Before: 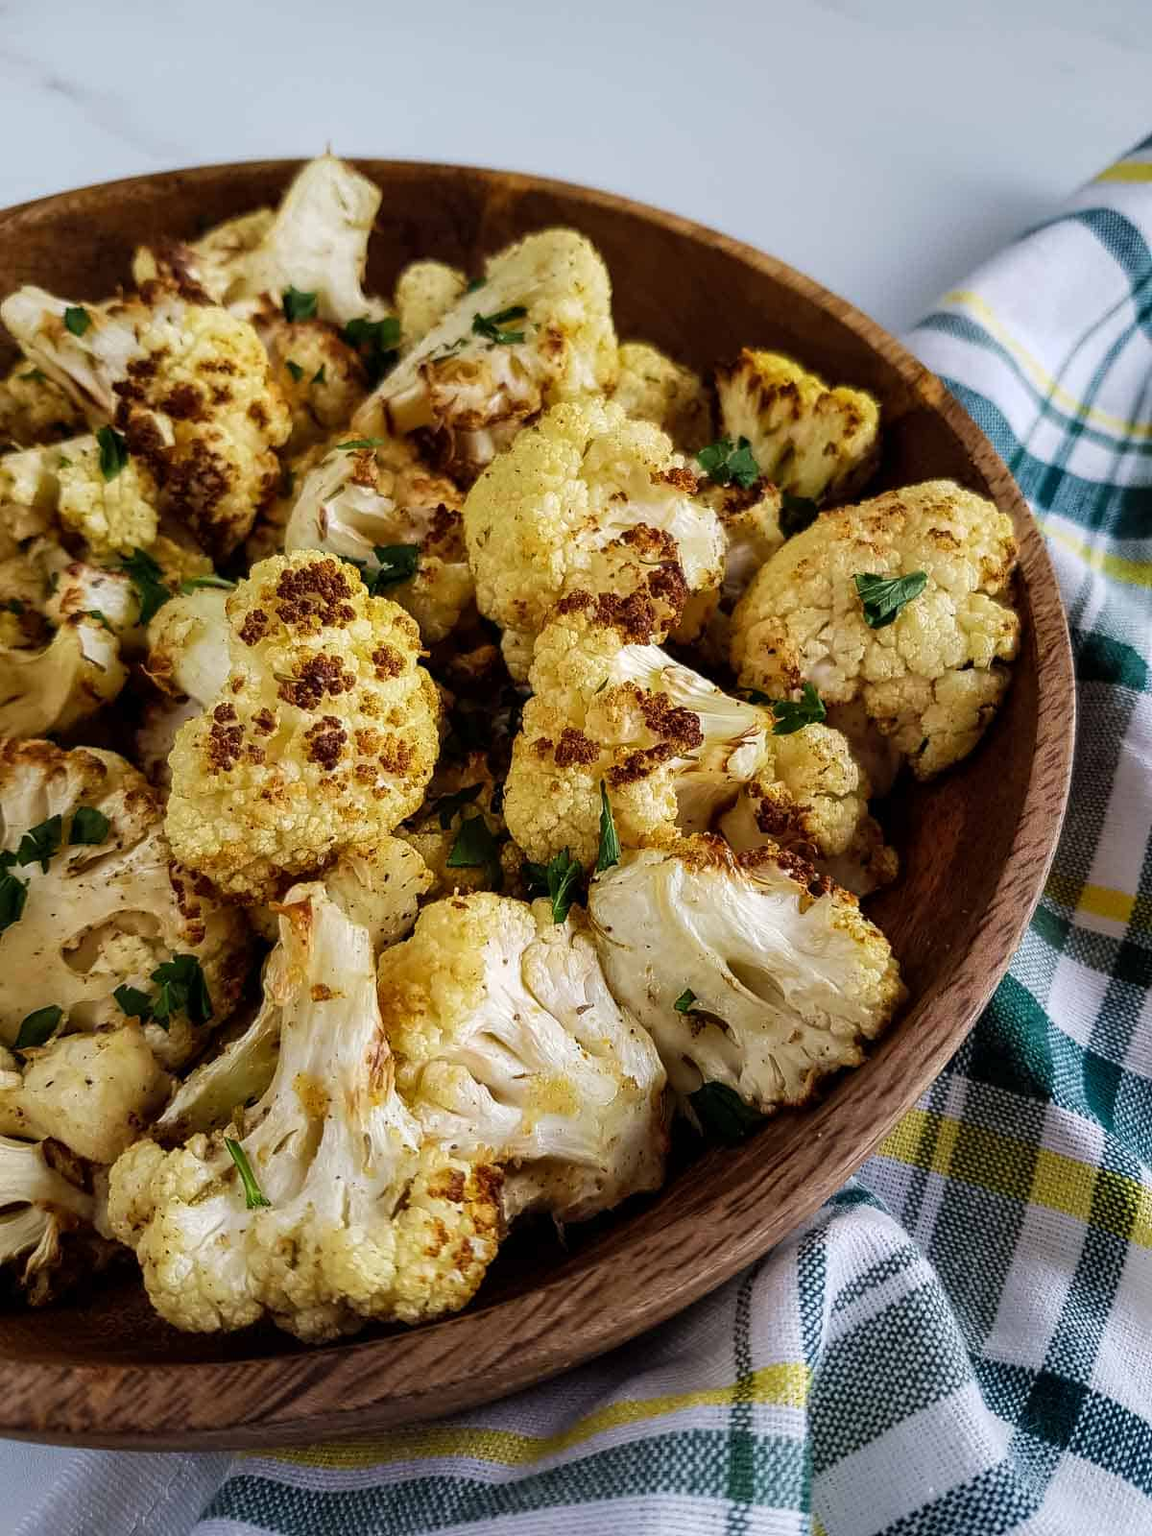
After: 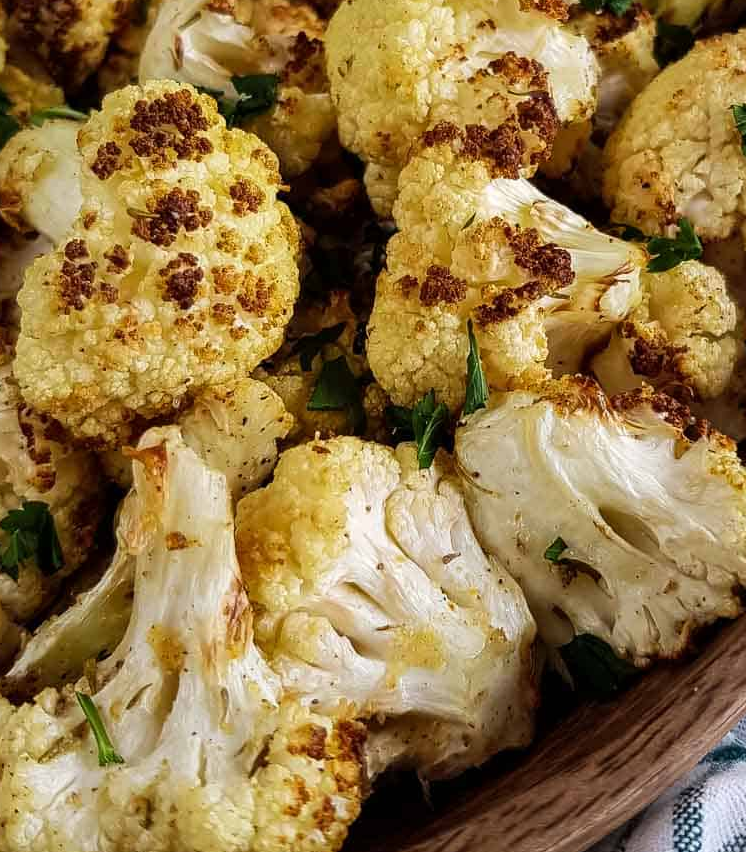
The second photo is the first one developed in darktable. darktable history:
crop: left 13.246%, top 30.874%, right 24.505%, bottom 15.828%
